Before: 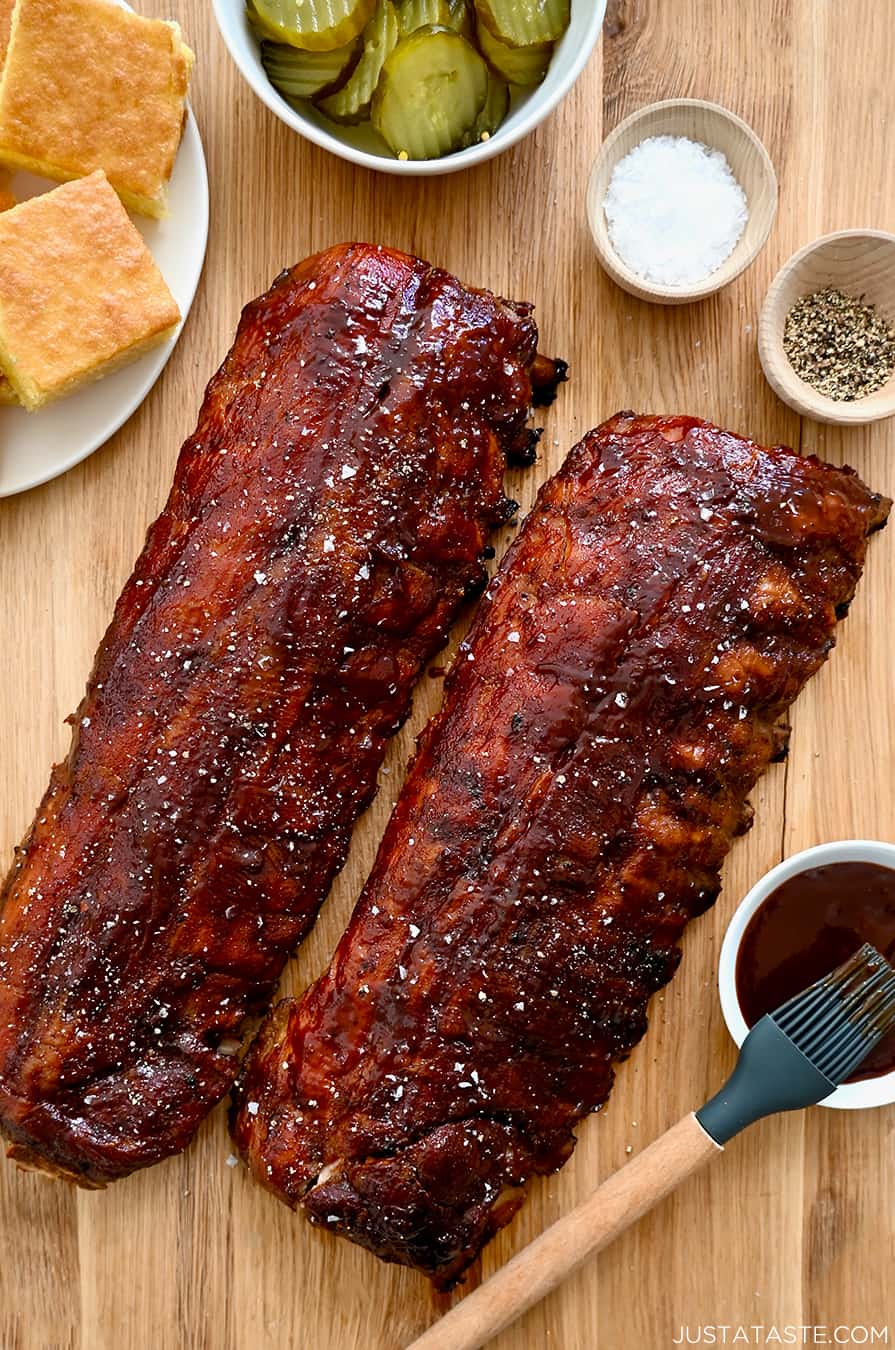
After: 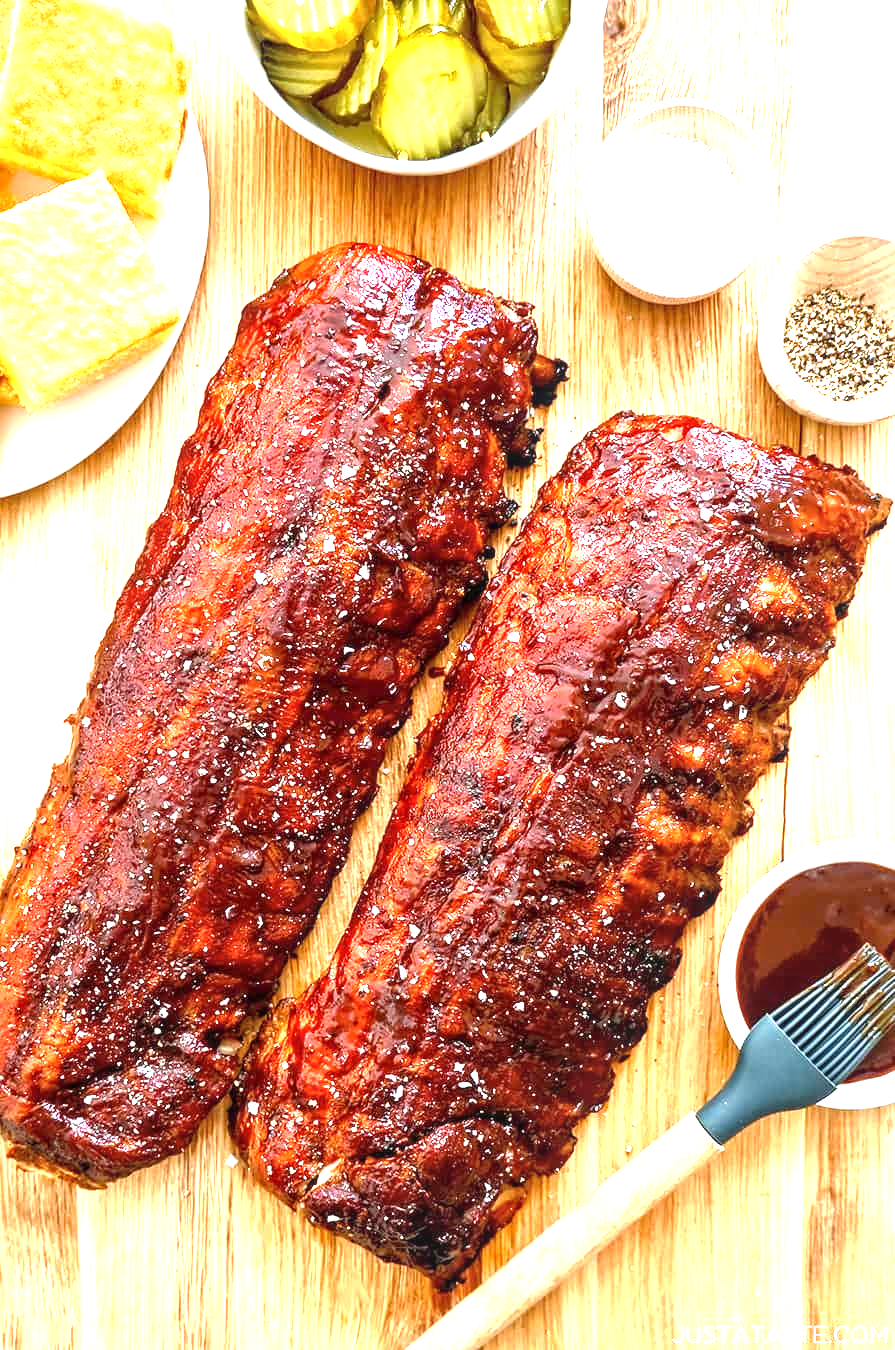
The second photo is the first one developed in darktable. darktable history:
local contrast: on, module defaults
exposure: exposure 1.999 EV, compensate highlight preservation false
